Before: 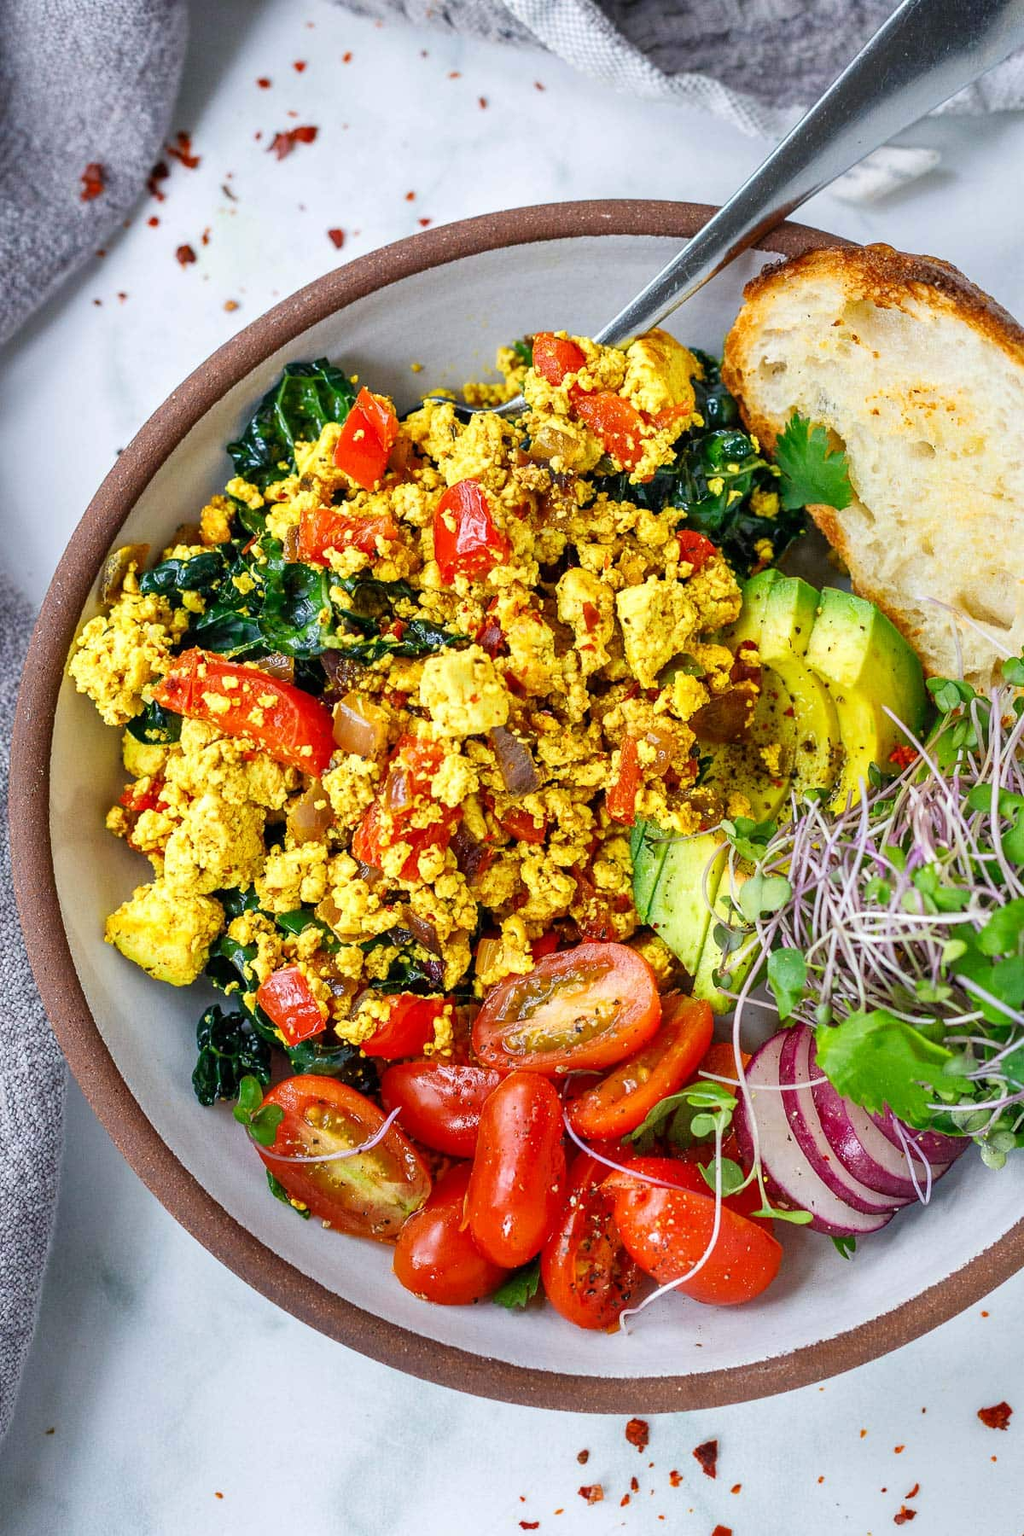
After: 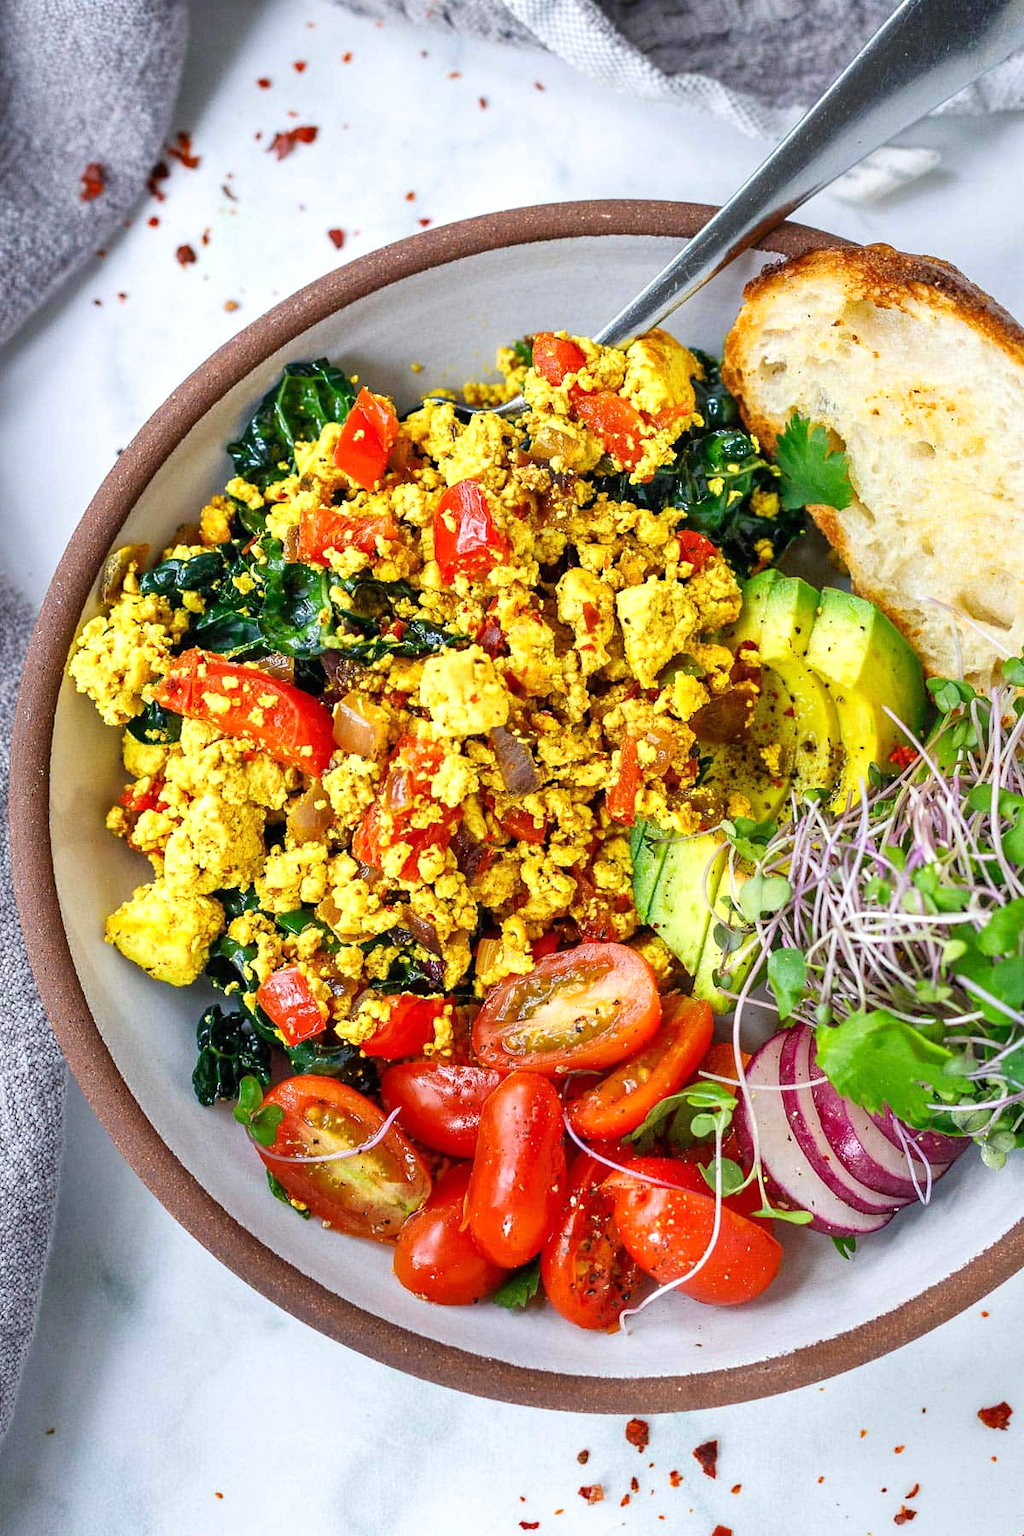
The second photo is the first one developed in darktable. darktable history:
exposure: exposure 0.202 EV, compensate highlight preservation false
sharpen: radius 5.31, amount 0.314, threshold 26.354
